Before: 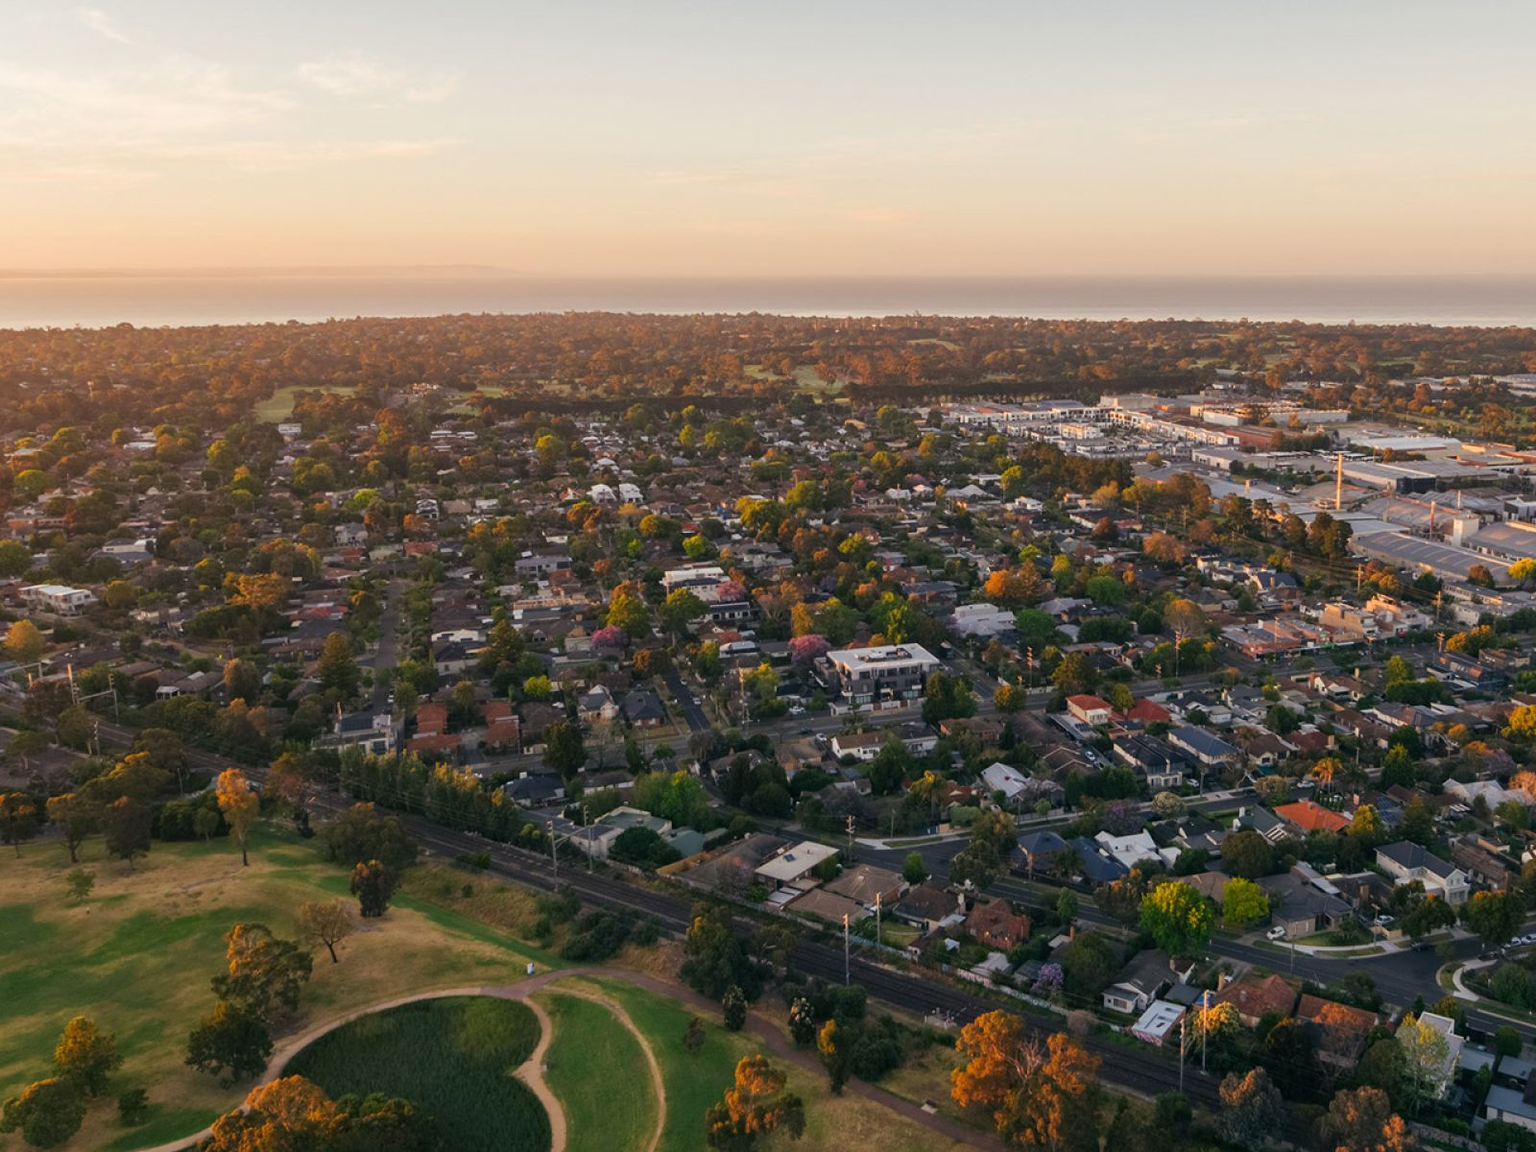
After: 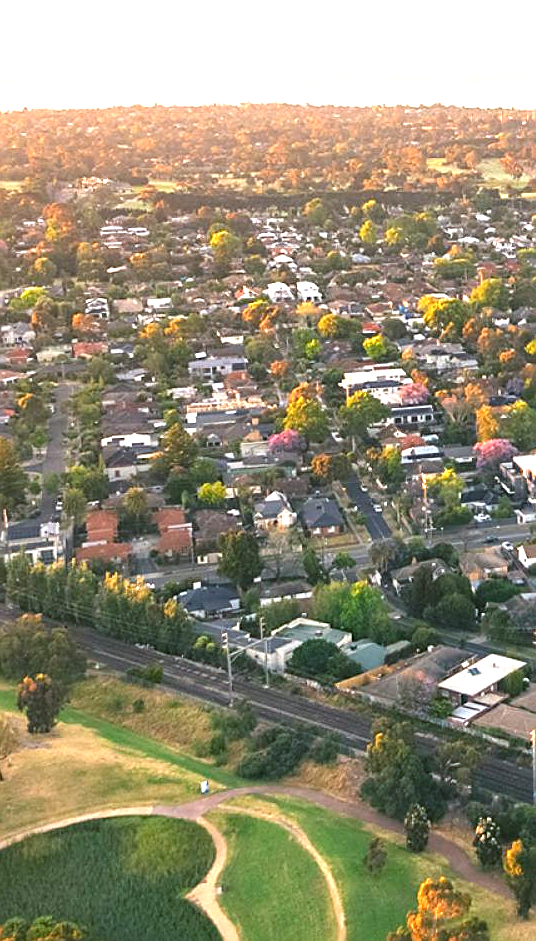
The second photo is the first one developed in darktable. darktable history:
color balance: lift [1.004, 1.002, 1.002, 0.998], gamma [1, 1.007, 1.002, 0.993], gain [1, 0.977, 1.013, 1.023], contrast -3.64%
crop and rotate: left 21.77%, top 18.528%, right 44.676%, bottom 2.997%
sharpen: on, module defaults
exposure: black level correction 0, exposure 1.9 EV, compensate highlight preservation false
